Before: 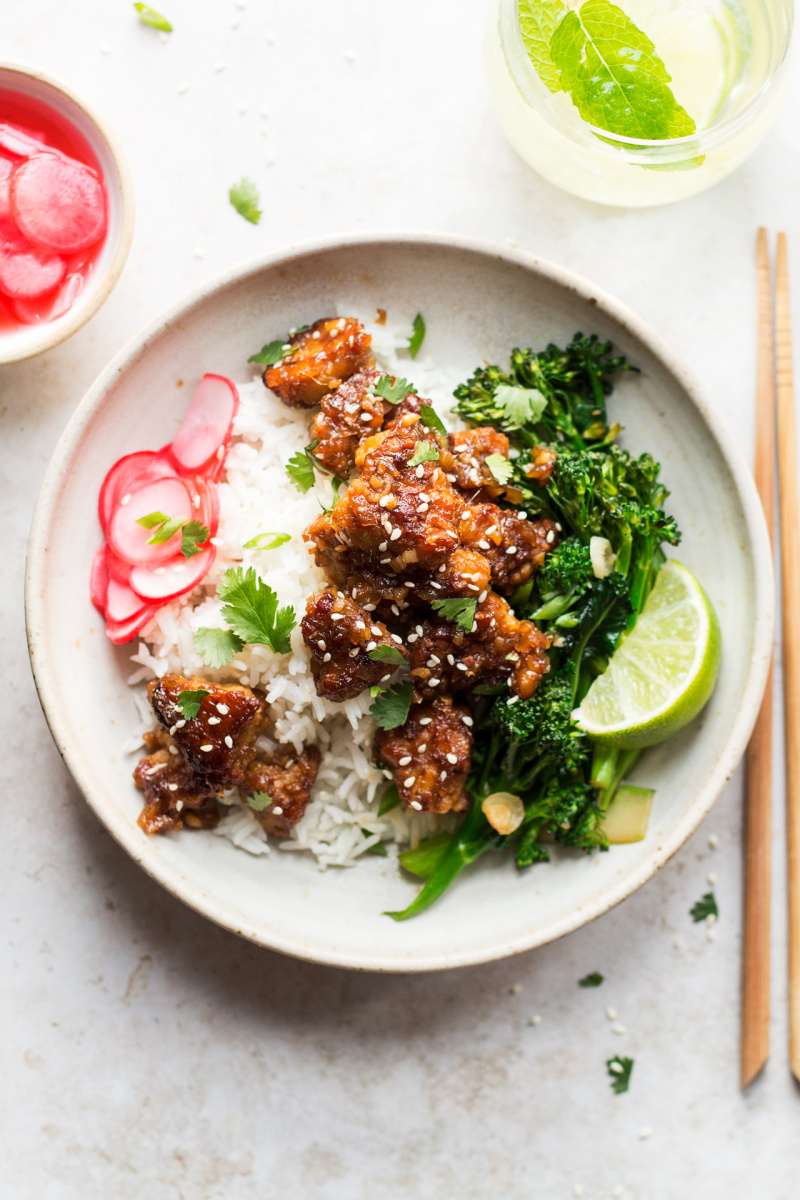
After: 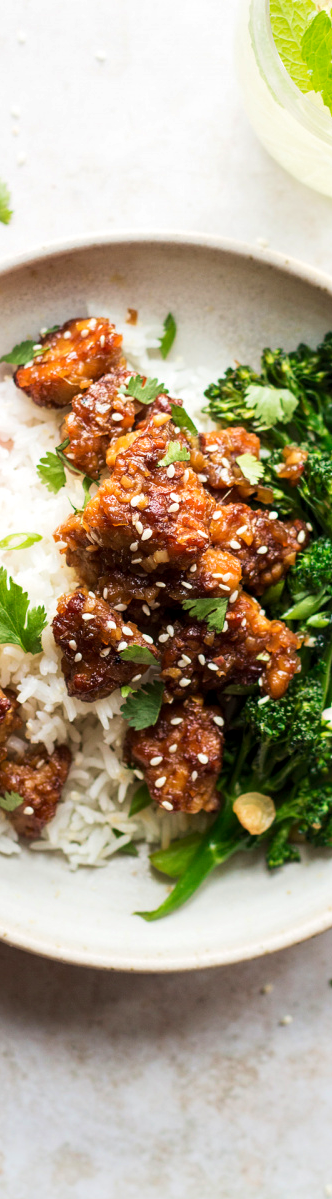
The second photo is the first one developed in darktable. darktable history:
crop: left 31.217%, right 27.27%
velvia: on, module defaults
shadows and highlights: shadows 61.47, white point adjustment 0.41, highlights -34.46, compress 83.99%, highlights color adjustment 49.61%
local contrast: highlights 102%, shadows 103%, detail 119%, midtone range 0.2
